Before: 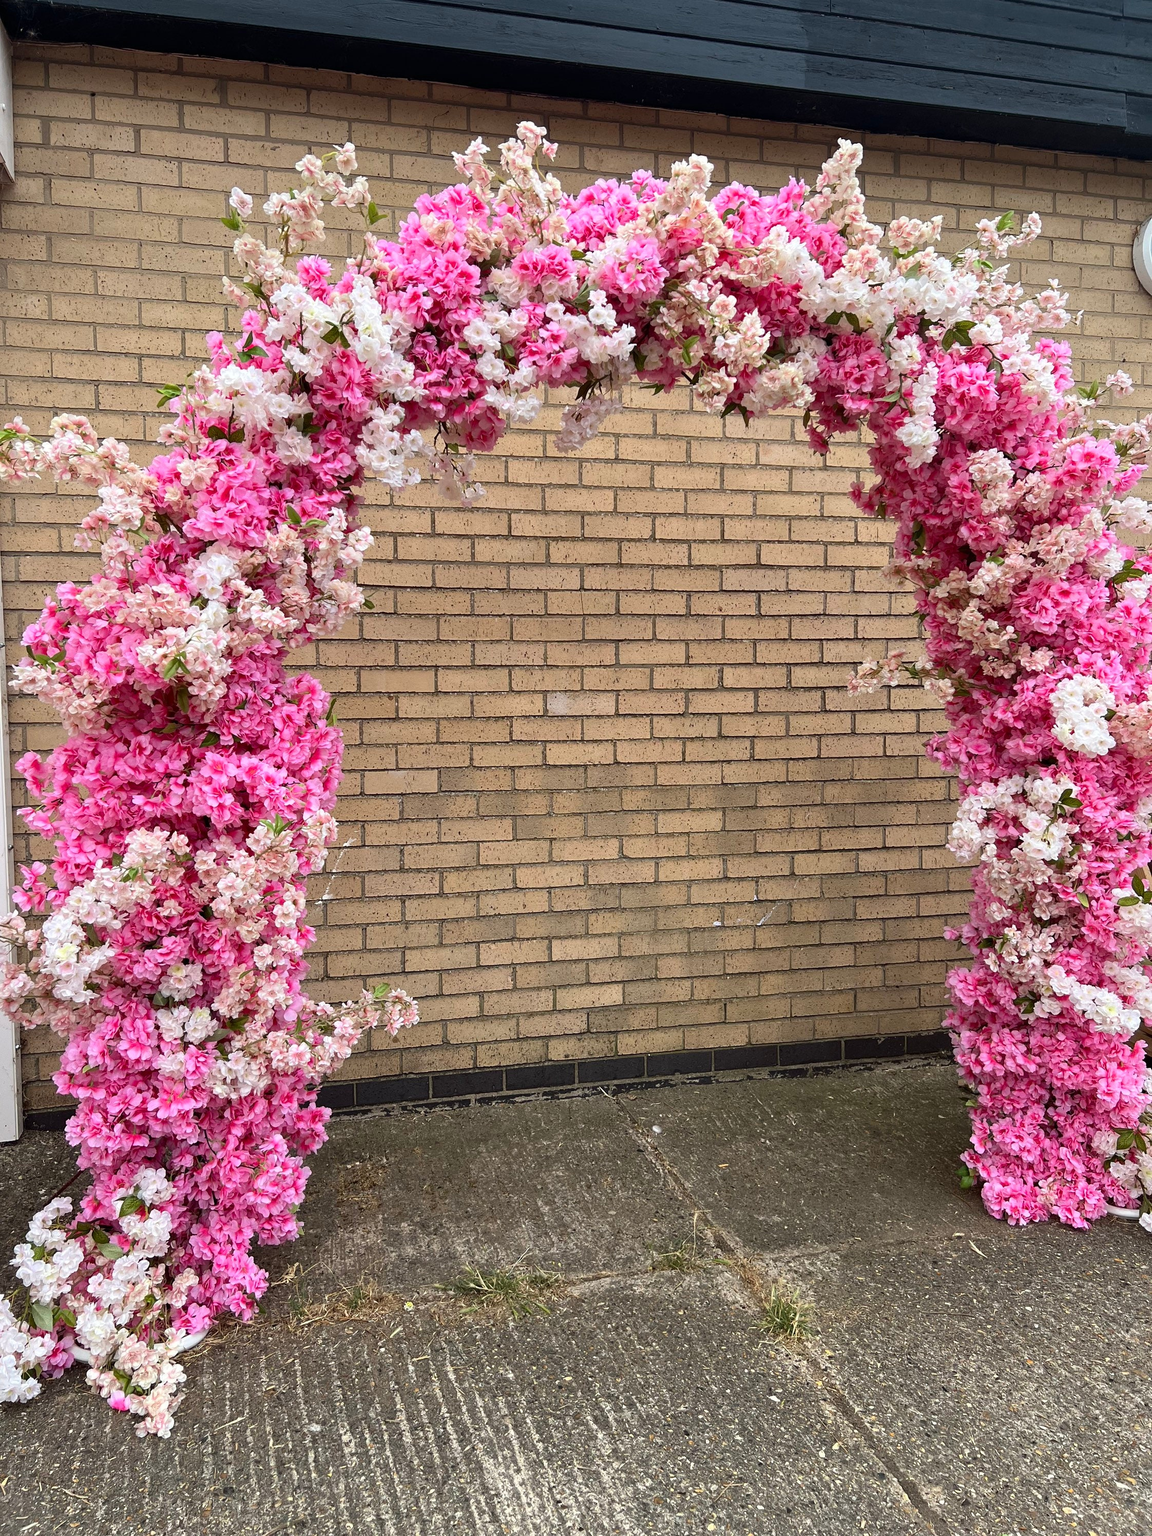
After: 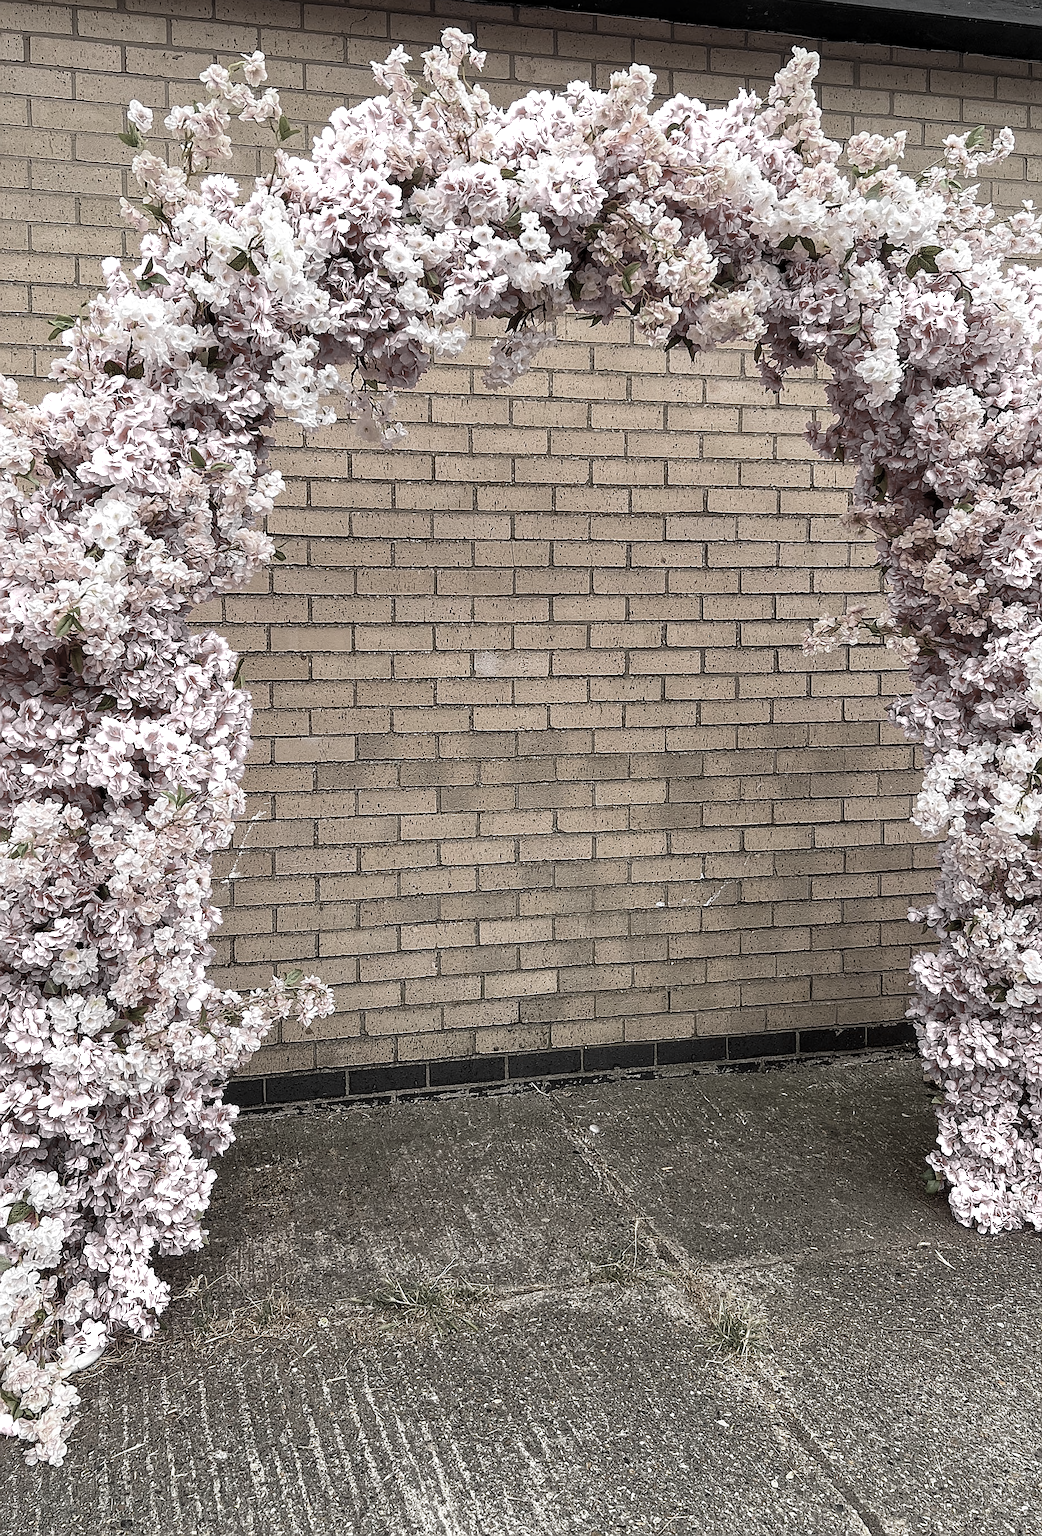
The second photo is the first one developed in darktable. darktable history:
velvia: on, module defaults
crop: left 9.807%, top 6.259%, right 7.334%, bottom 2.177%
local contrast: on, module defaults
contrast brightness saturation: saturation -0.05
sharpen: radius 1.4, amount 1.25, threshold 0.7
color zones: curves: ch0 [(0, 0.613) (0.01, 0.613) (0.245, 0.448) (0.498, 0.529) (0.642, 0.665) (0.879, 0.777) (0.99, 0.613)]; ch1 [(0, 0.035) (0.121, 0.189) (0.259, 0.197) (0.415, 0.061) (0.589, 0.022) (0.732, 0.022) (0.857, 0.026) (0.991, 0.053)]
